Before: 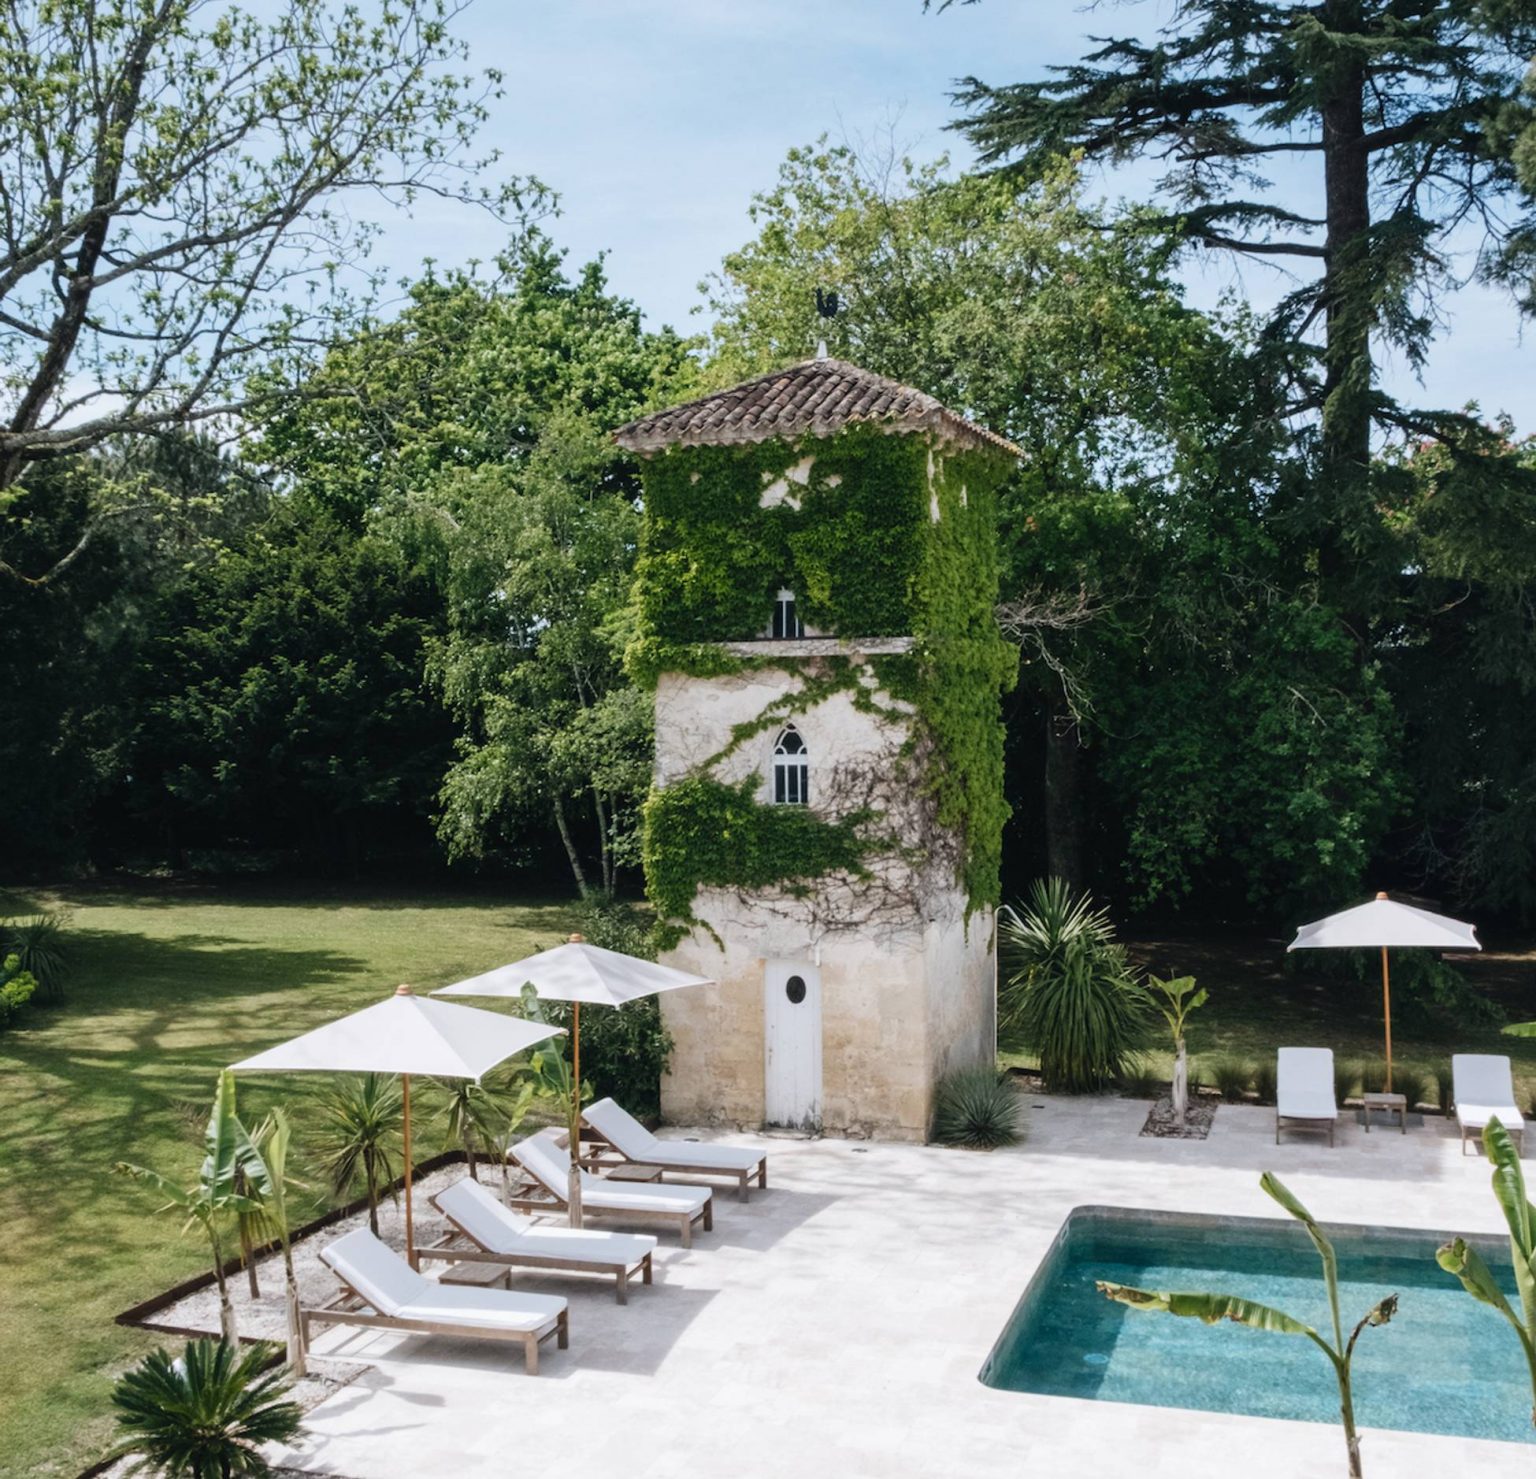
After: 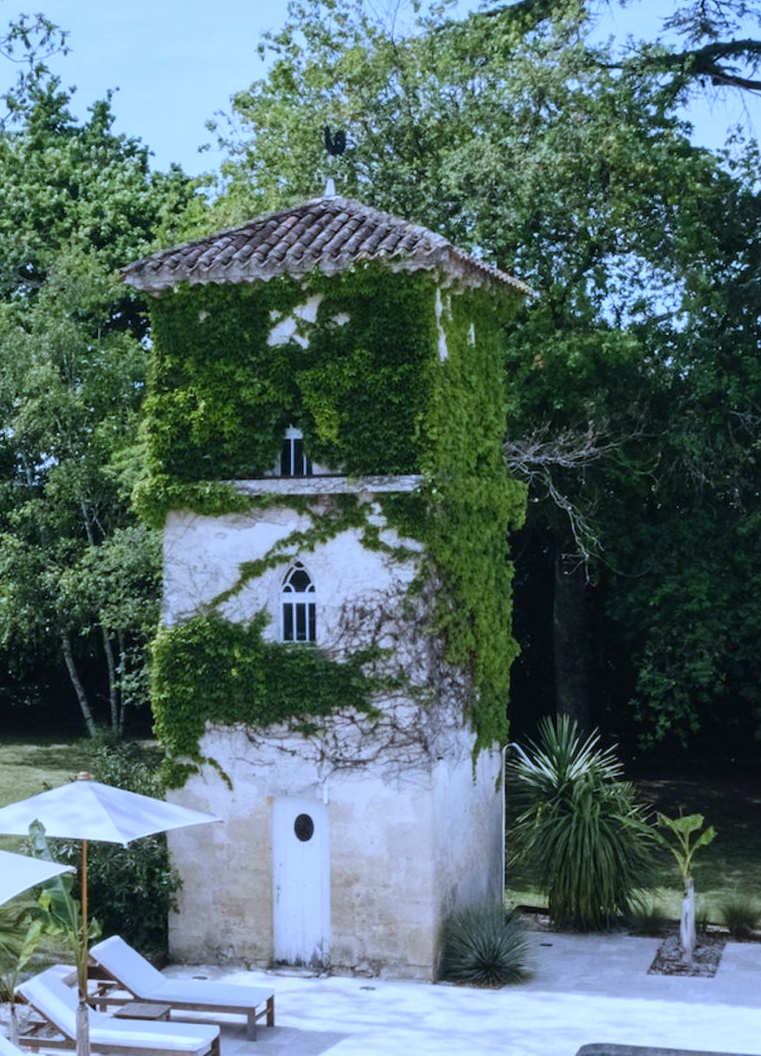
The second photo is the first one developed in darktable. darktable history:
white balance: red 0.871, blue 1.249
crop: left 32.075%, top 10.976%, right 18.355%, bottom 17.596%
